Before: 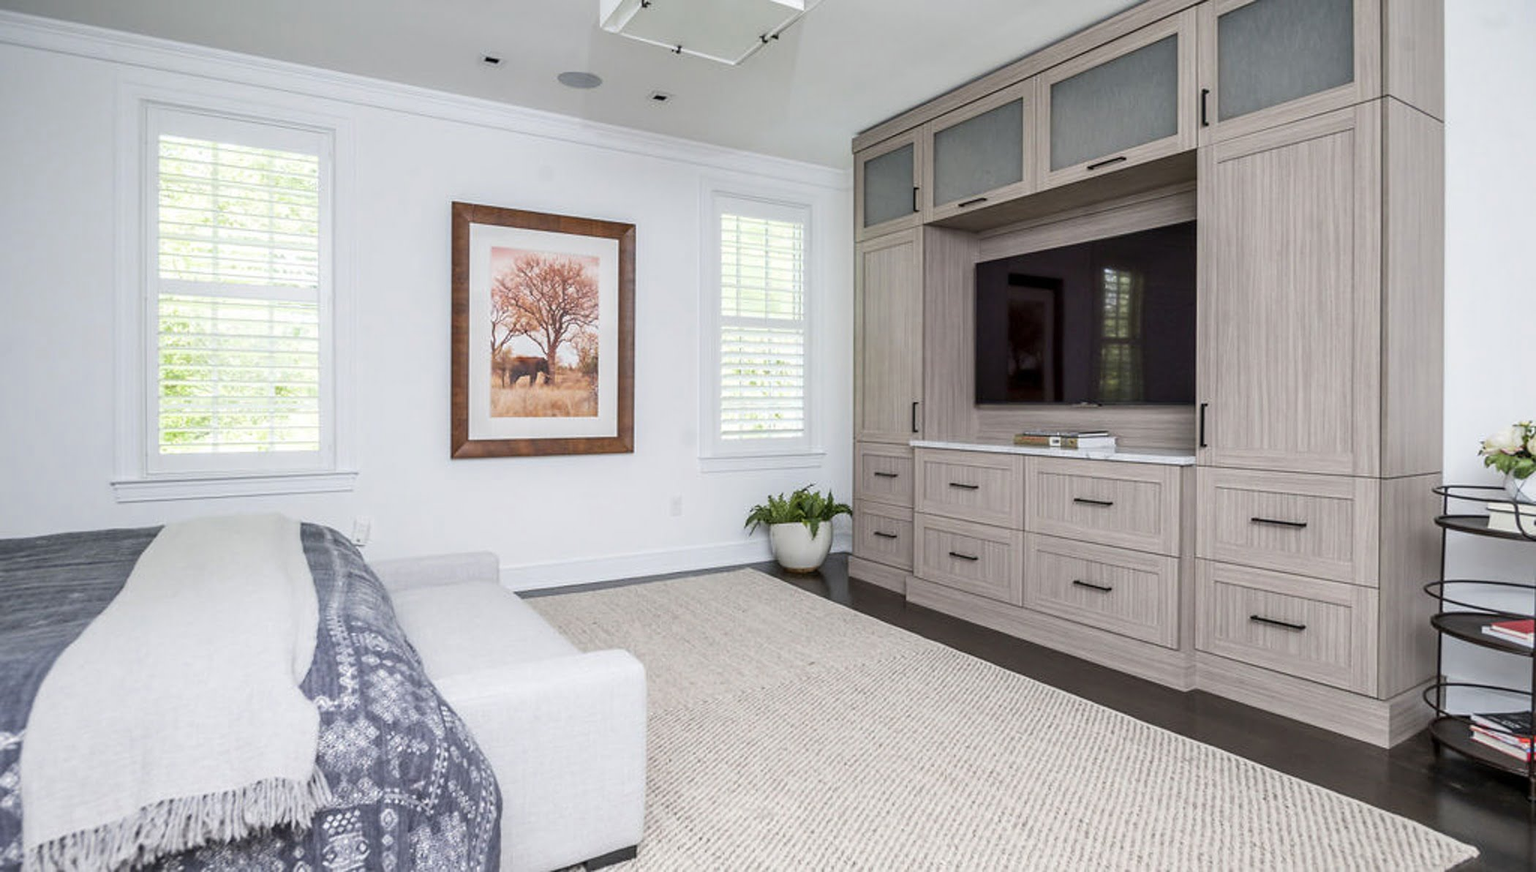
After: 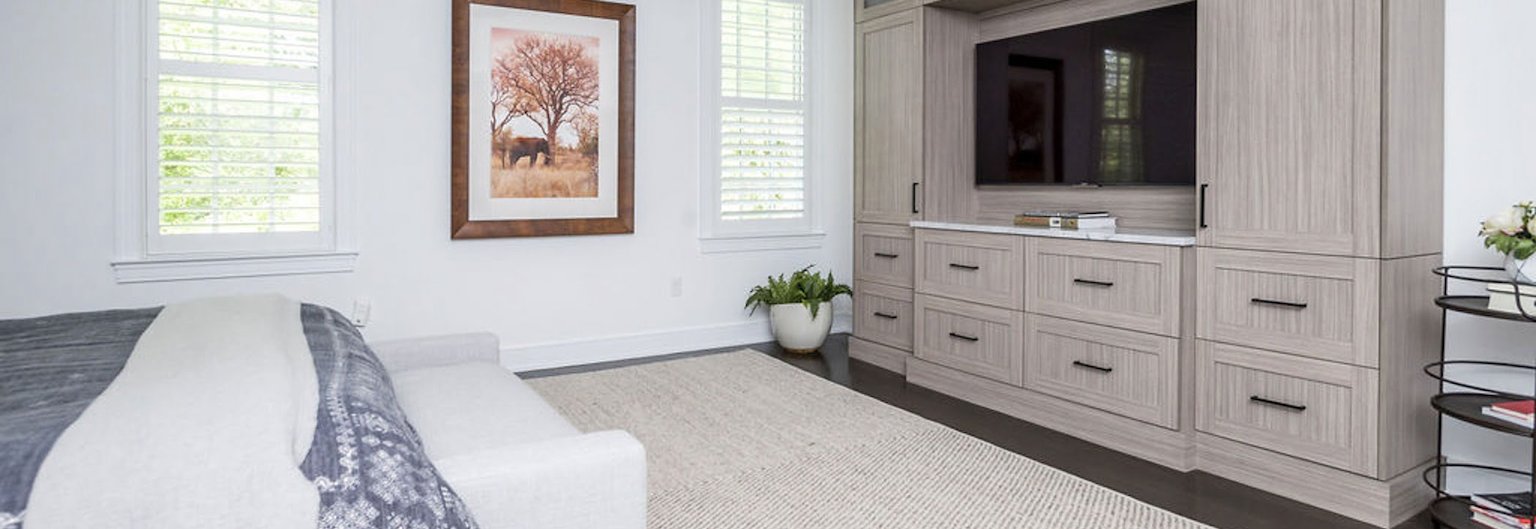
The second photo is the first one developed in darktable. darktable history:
crop and rotate: top 25.25%, bottom 13.991%
